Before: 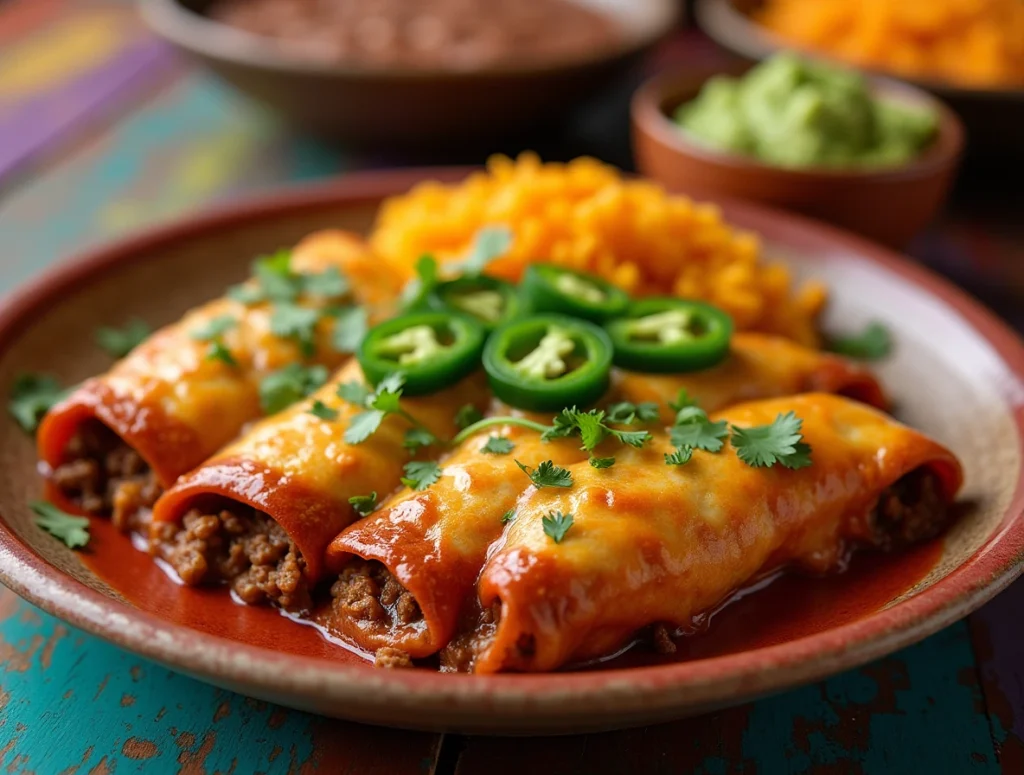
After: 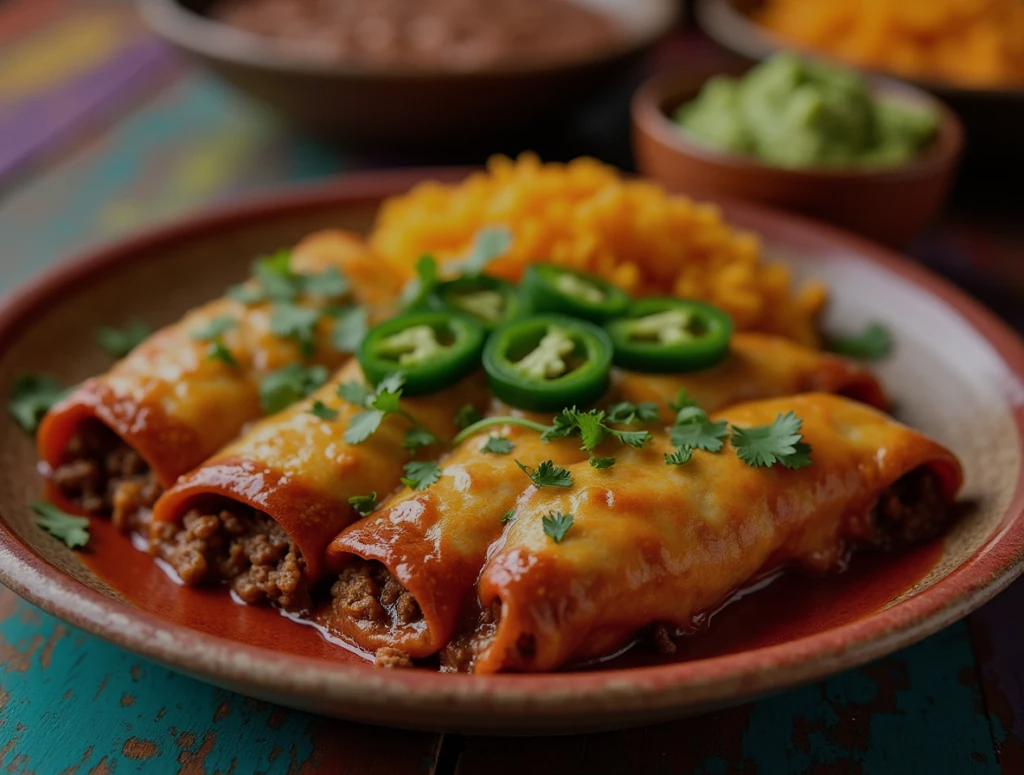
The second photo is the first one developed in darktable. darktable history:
shadows and highlights: shadows 37.27, highlights -28.18, soften with gaussian
exposure: exposure -1 EV, compensate highlight preservation false
color zones: mix -62.47%
